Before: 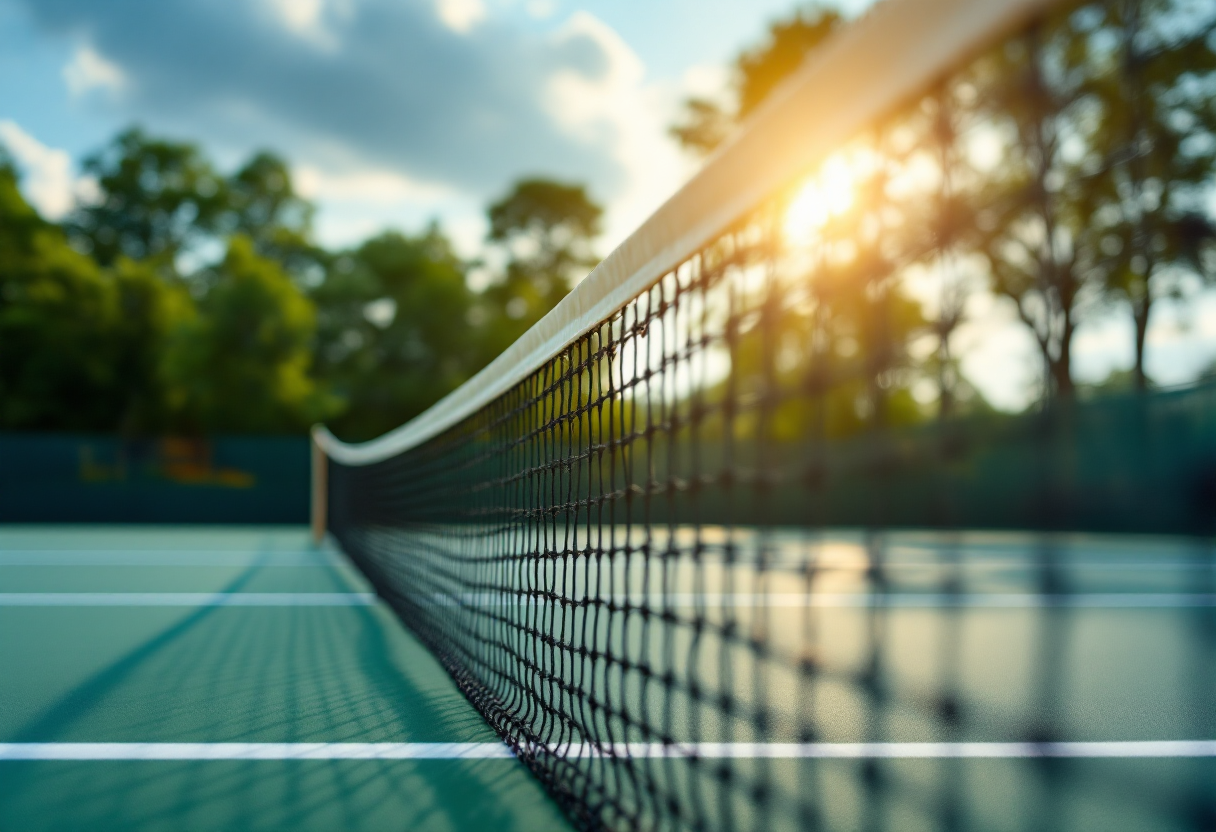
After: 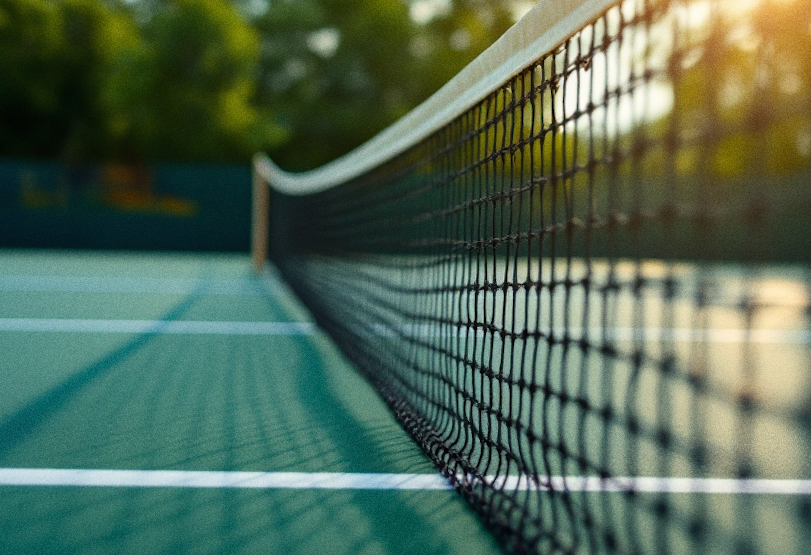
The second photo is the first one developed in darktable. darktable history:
grain: coarseness 0.47 ISO
crop and rotate: angle -0.82°, left 3.85%, top 31.828%, right 27.992%
